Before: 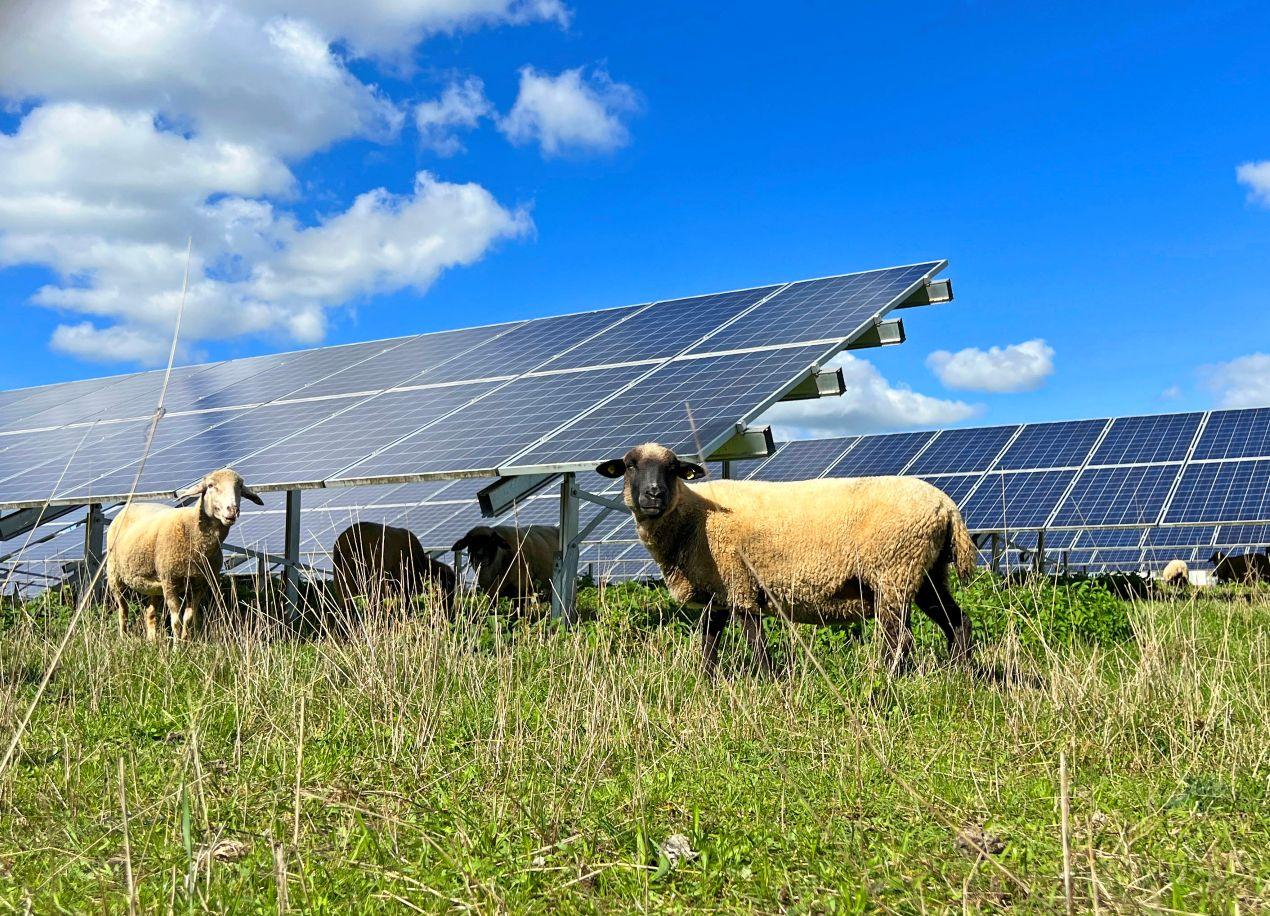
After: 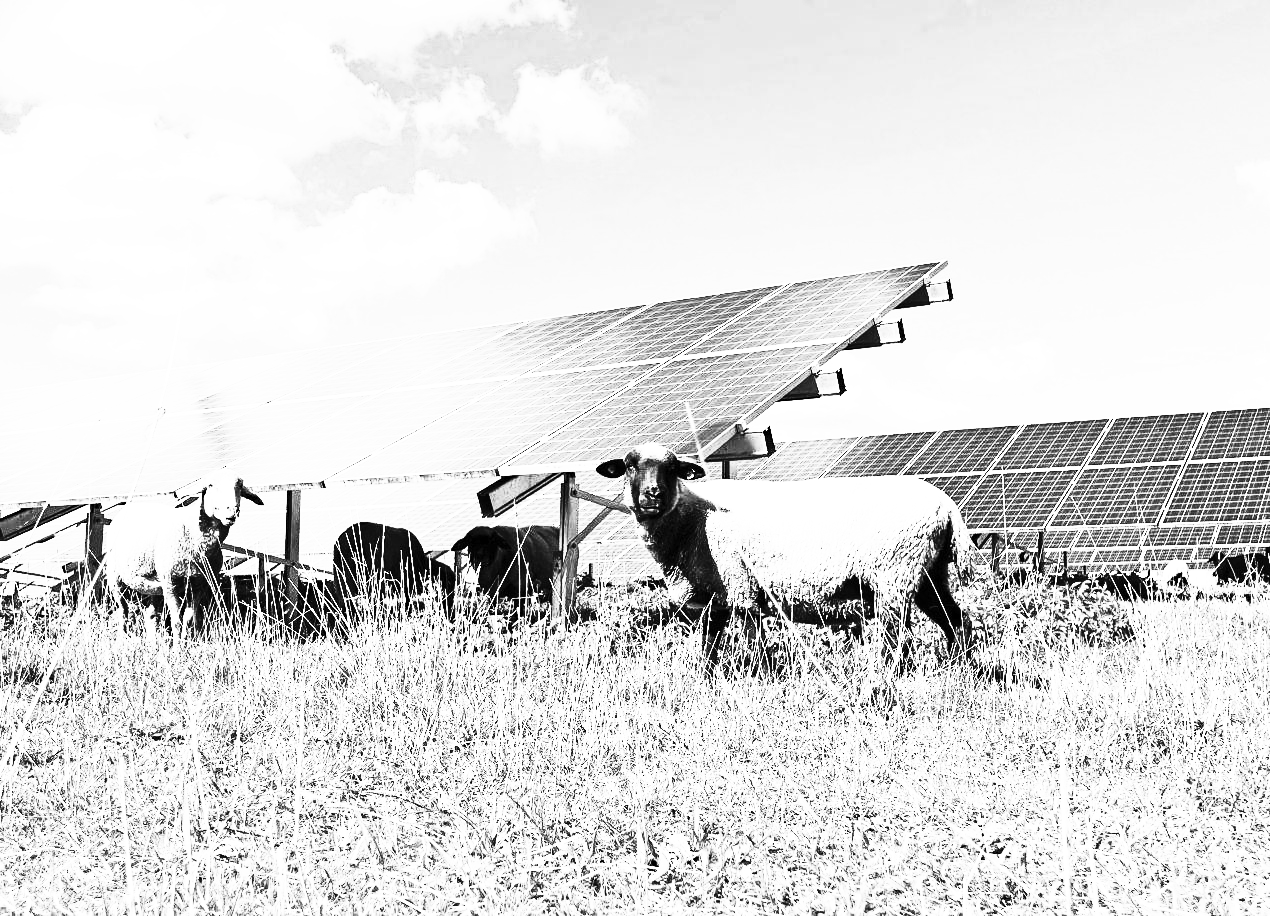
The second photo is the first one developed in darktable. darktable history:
rgb curve: curves: ch0 [(0, 0) (0.21, 0.15) (0.24, 0.21) (0.5, 0.75) (0.75, 0.96) (0.89, 0.99) (1, 1)]; ch1 [(0, 0.02) (0.21, 0.13) (0.25, 0.2) (0.5, 0.67) (0.75, 0.9) (0.89, 0.97) (1, 1)]; ch2 [(0, 0.02) (0.21, 0.13) (0.25, 0.2) (0.5, 0.67) (0.75, 0.9) (0.89, 0.97) (1, 1)], compensate middle gray true
contrast brightness saturation: contrast 0.53, brightness 0.47, saturation -1
sharpen: radius 5.325, amount 0.312, threshold 26.433
white balance: red 1, blue 1
